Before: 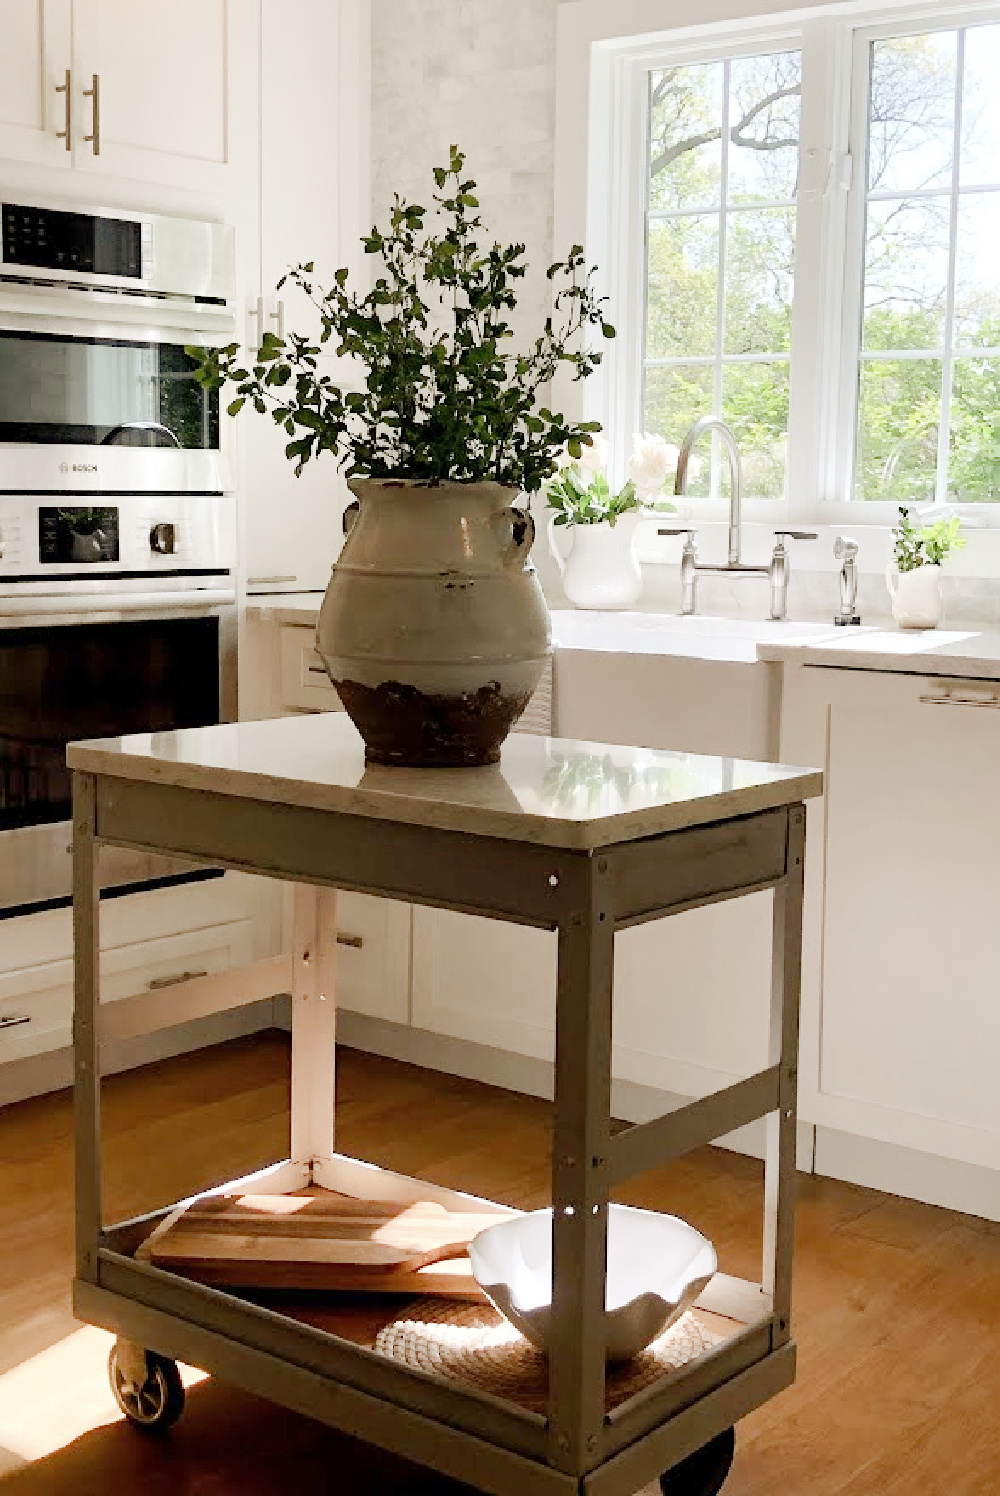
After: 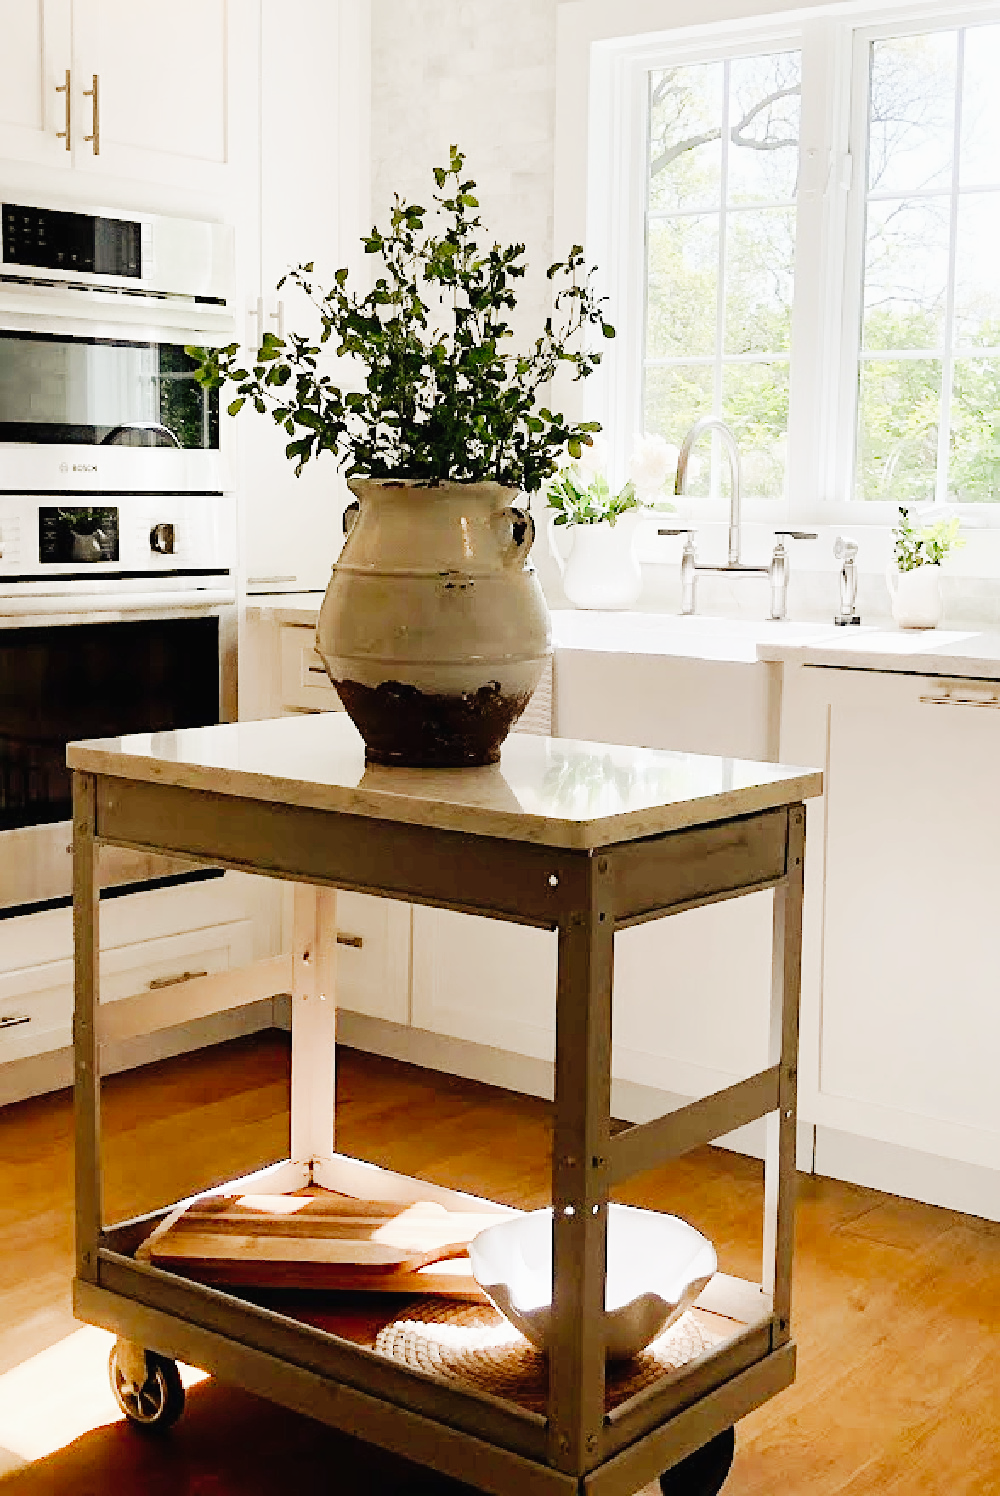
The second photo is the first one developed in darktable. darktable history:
tone curve: curves: ch0 [(0, 0.014) (0.12, 0.096) (0.386, 0.49) (0.54, 0.684) (0.751, 0.855) (0.89, 0.943) (0.998, 0.989)]; ch1 [(0, 0) (0.133, 0.099) (0.437, 0.41) (0.5, 0.5) (0.517, 0.536) (0.548, 0.575) (0.582, 0.631) (0.627, 0.688) (0.836, 0.868) (1, 1)]; ch2 [(0, 0) (0.374, 0.341) (0.456, 0.443) (0.478, 0.49) (0.501, 0.5) (0.528, 0.538) (0.55, 0.6) (0.572, 0.63) (0.702, 0.765) (1, 1)], preserve colors none
sharpen: amount 0.2
